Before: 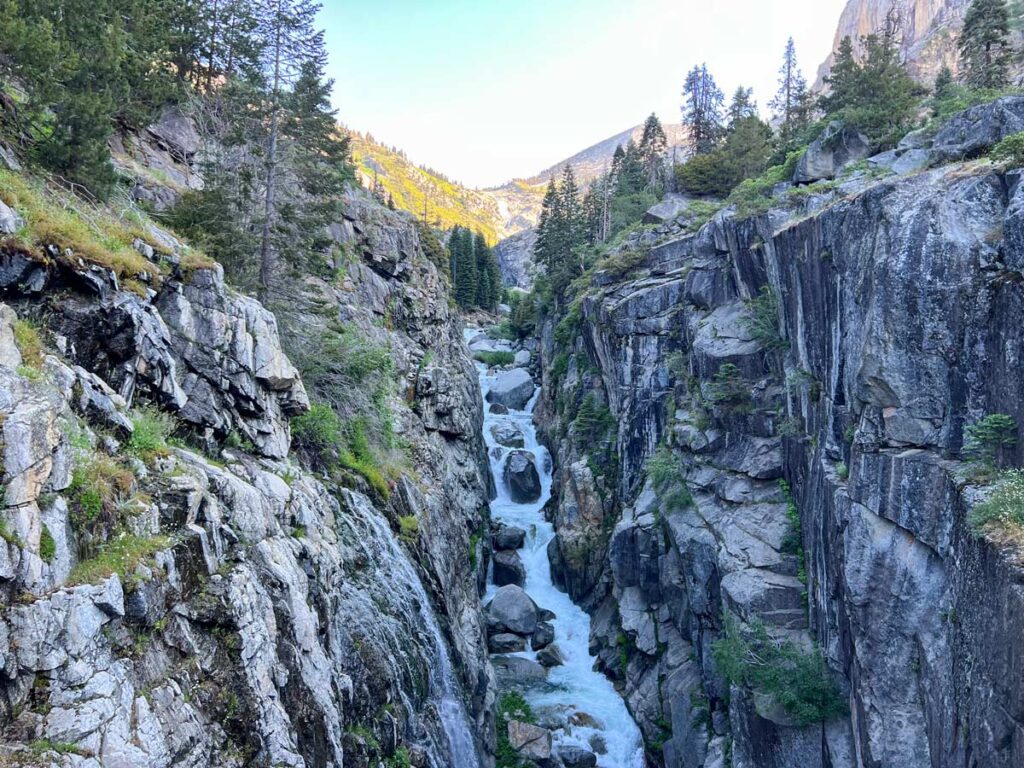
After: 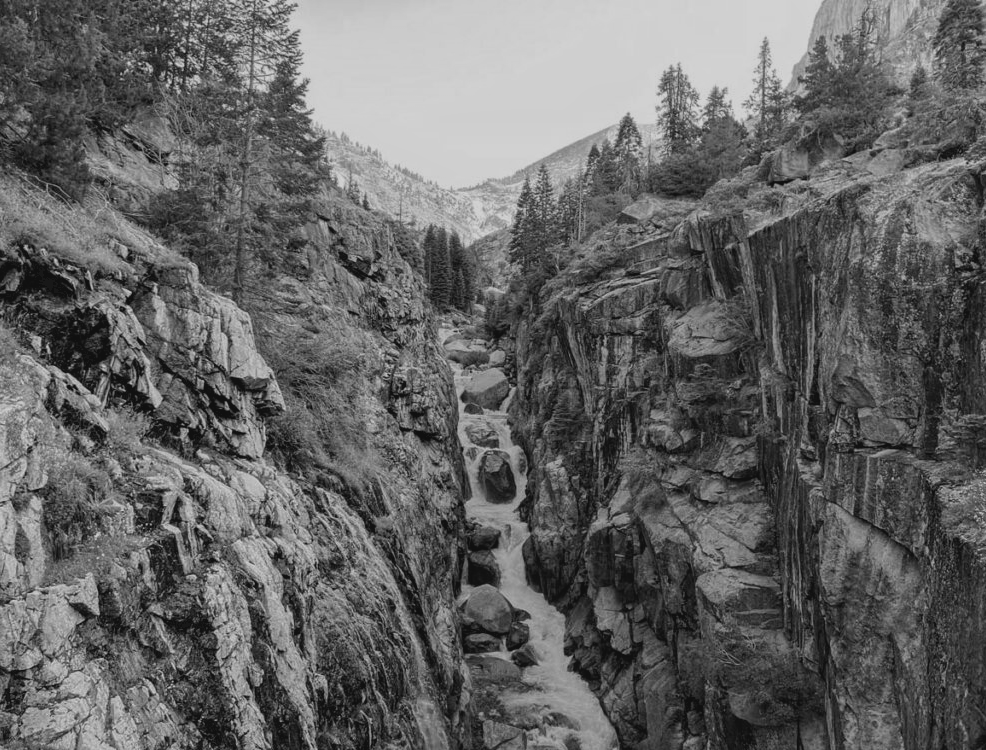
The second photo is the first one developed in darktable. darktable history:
exposure: exposure -0.582 EV, compensate highlight preservation false
color correction: highlights a* 9.03, highlights b* 8.71, shadows a* 40, shadows b* 40, saturation 0.8
velvia: strength 51%, mid-tones bias 0.51
crop and rotate: left 2.536%, right 1.107%, bottom 2.246%
local contrast: detail 110%
monochrome: a -3.63, b -0.465
